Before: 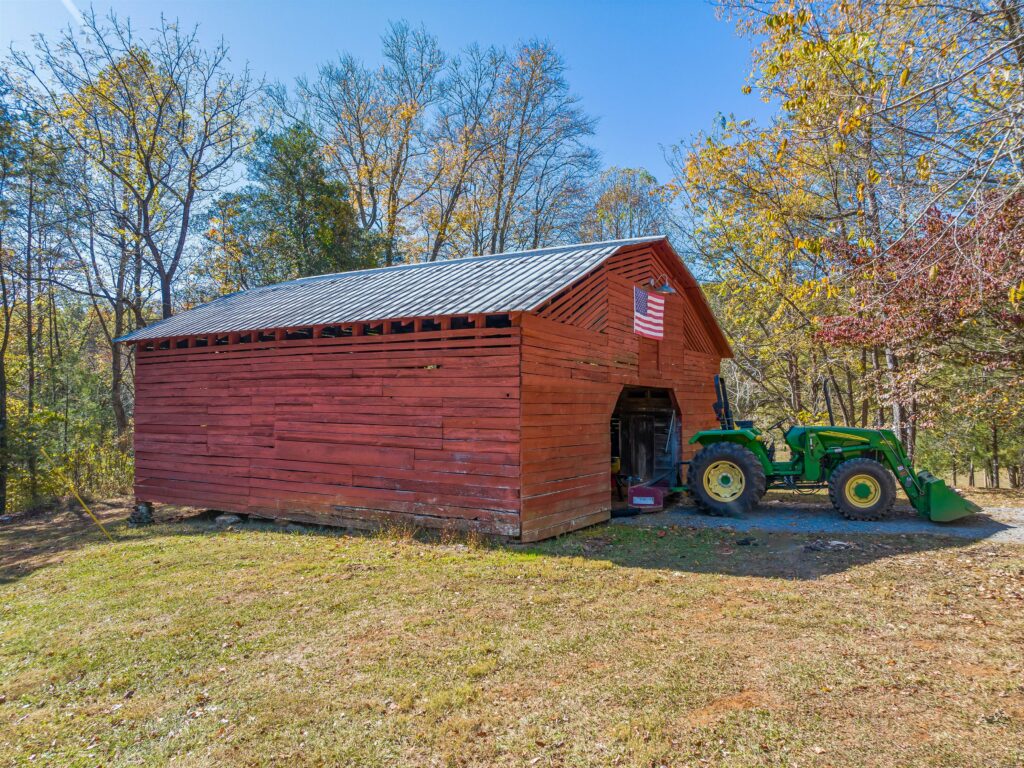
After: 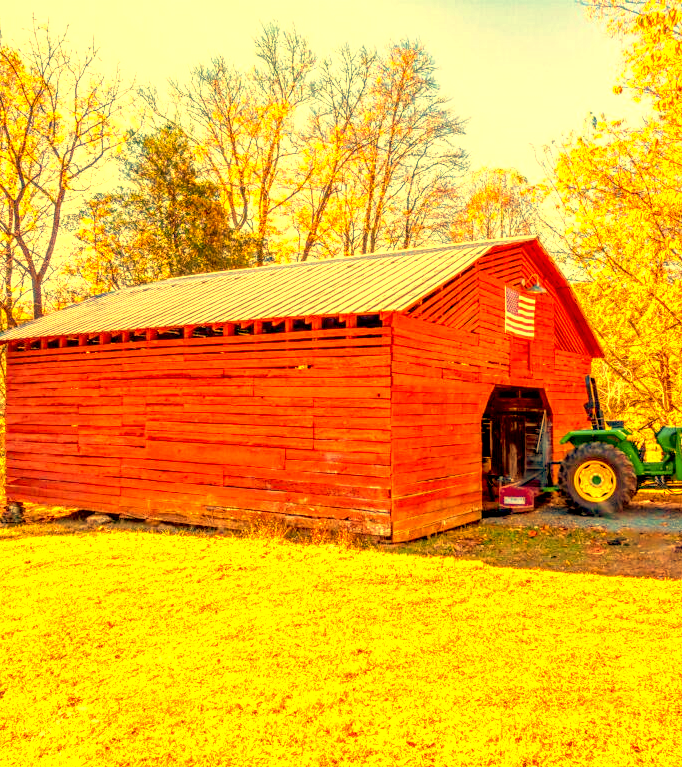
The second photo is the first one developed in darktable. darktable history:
color correction: highlights a* 10.12, highlights b* 39.04, shadows a* 14.62, shadows b* 3.37
exposure: black level correction 0.009, exposure 1.425 EV, compensate highlight preservation false
white balance: red 1.467, blue 0.684
crop and rotate: left 12.648%, right 20.685%
local contrast: on, module defaults
